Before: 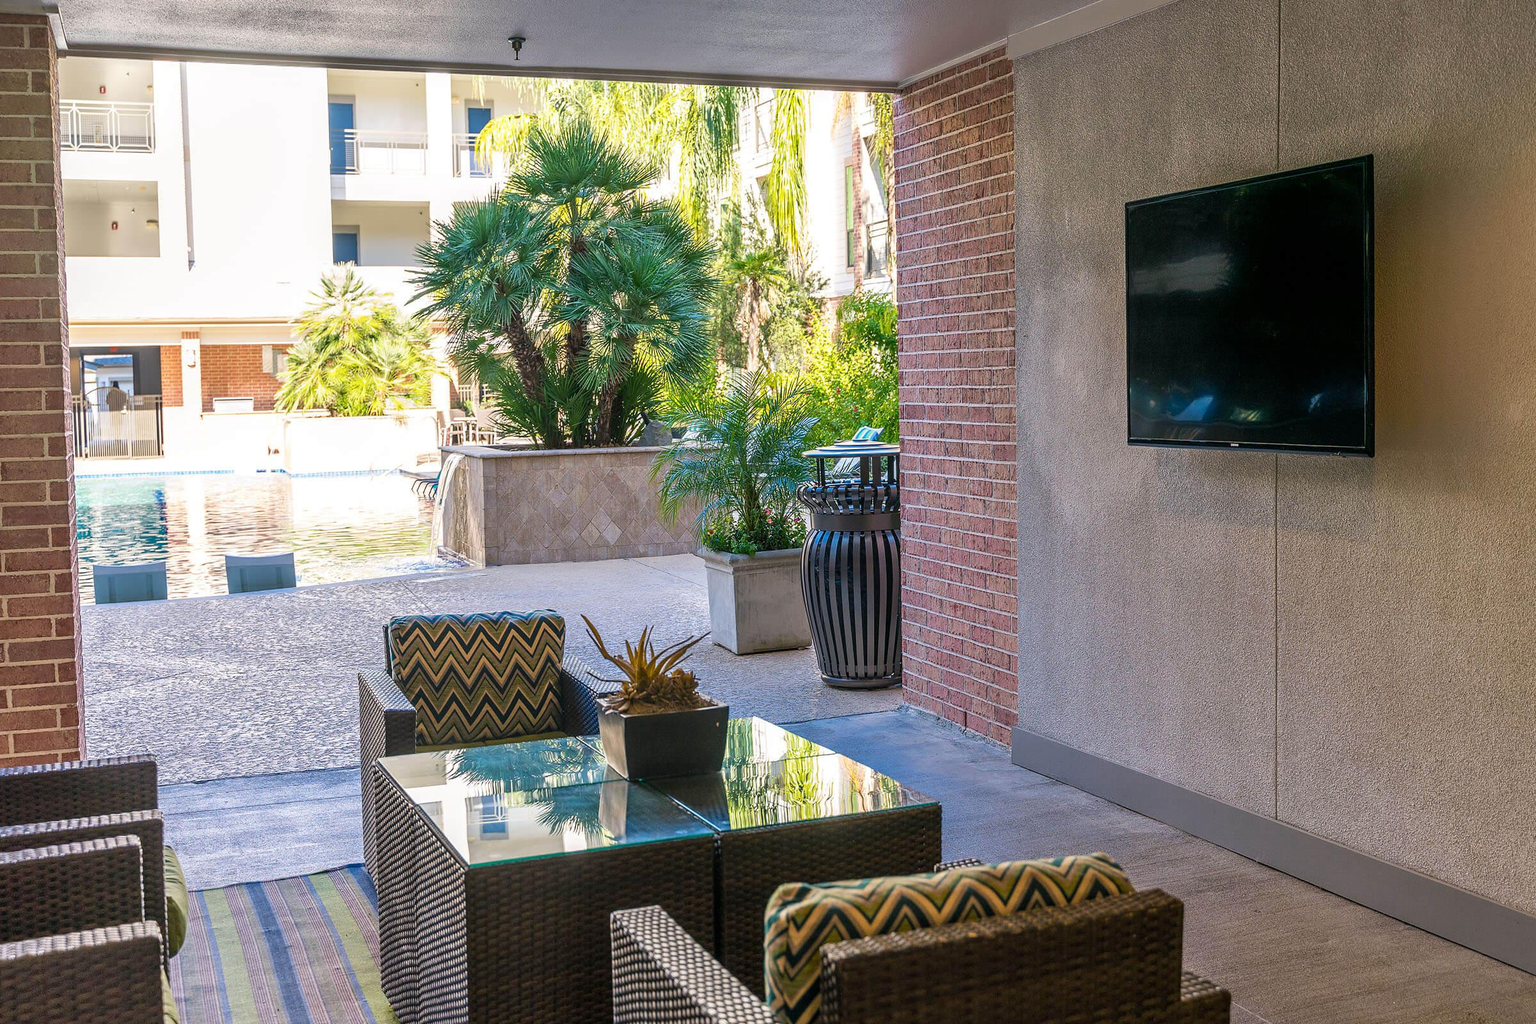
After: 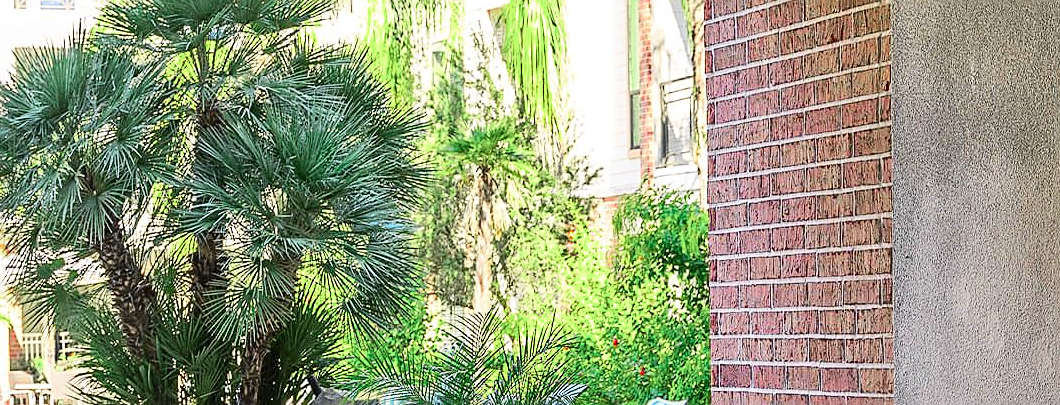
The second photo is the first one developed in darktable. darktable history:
sharpen: on, module defaults
exposure: exposure 0.202 EV, compensate highlight preservation false
color zones: curves: ch0 [(0, 0.466) (0.128, 0.466) (0.25, 0.5) (0.375, 0.456) (0.5, 0.5) (0.625, 0.5) (0.737, 0.652) (0.875, 0.5)]; ch1 [(0, 0.603) (0.125, 0.618) (0.261, 0.348) (0.372, 0.353) (0.497, 0.363) (0.611, 0.45) (0.731, 0.427) (0.875, 0.518) (0.998, 0.652)]; ch2 [(0, 0.559) (0.125, 0.451) (0.253, 0.564) (0.37, 0.578) (0.5, 0.466) (0.625, 0.471) (0.731, 0.471) (0.88, 0.485)]
crop: left 28.933%, top 16.79%, right 26.869%, bottom 57.865%
tone curve: curves: ch0 [(0, 0) (0.136, 0.084) (0.346, 0.366) (0.489, 0.559) (0.66, 0.748) (0.849, 0.902) (1, 0.974)]; ch1 [(0, 0) (0.353, 0.344) (0.45, 0.46) (0.498, 0.498) (0.521, 0.512) (0.563, 0.559) (0.592, 0.605) (0.641, 0.673) (1, 1)]; ch2 [(0, 0) (0.333, 0.346) (0.375, 0.375) (0.424, 0.43) (0.476, 0.492) (0.502, 0.502) (0.524, 0.531) (0.579, 0.61) (0.612, 0.644) (0.641, 0.722) (1, 1)], color space Lab, independent channels, preserve colors none
